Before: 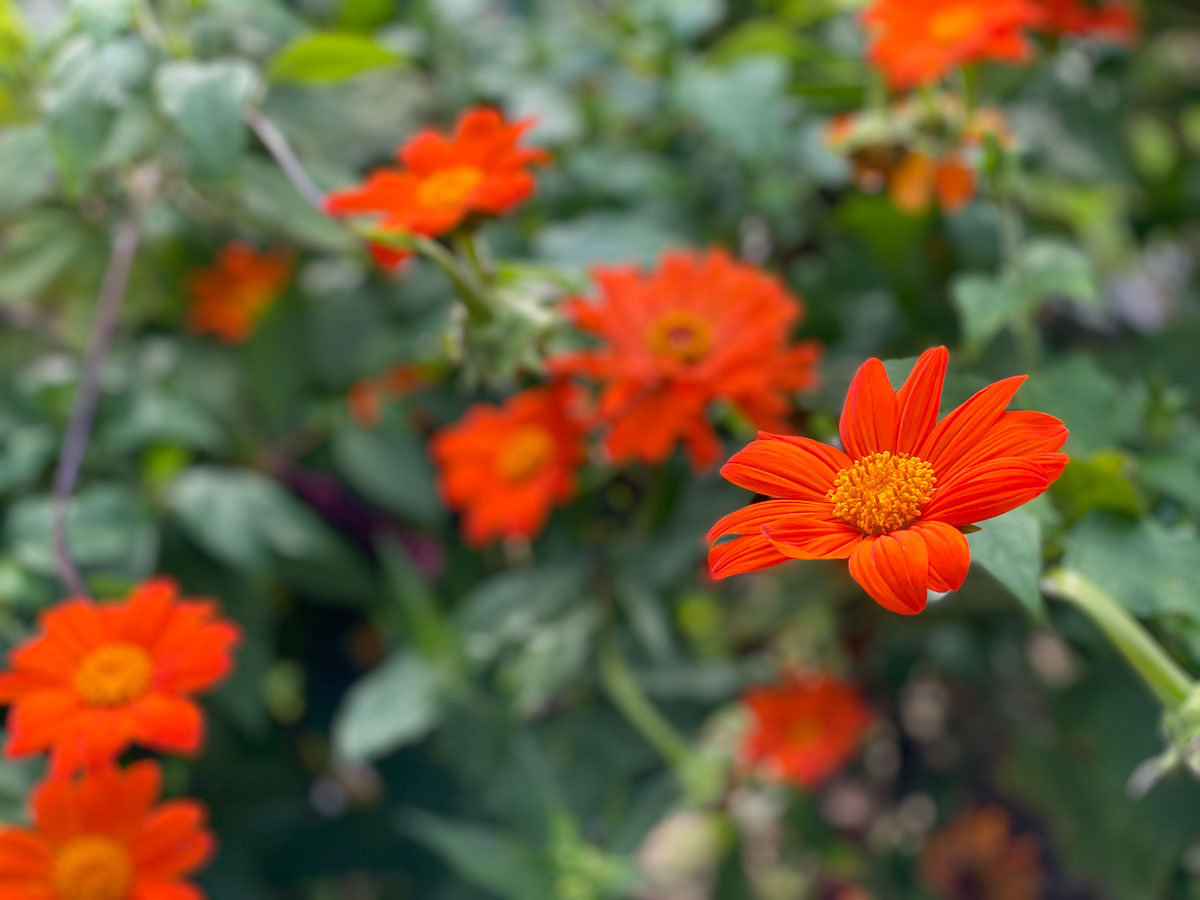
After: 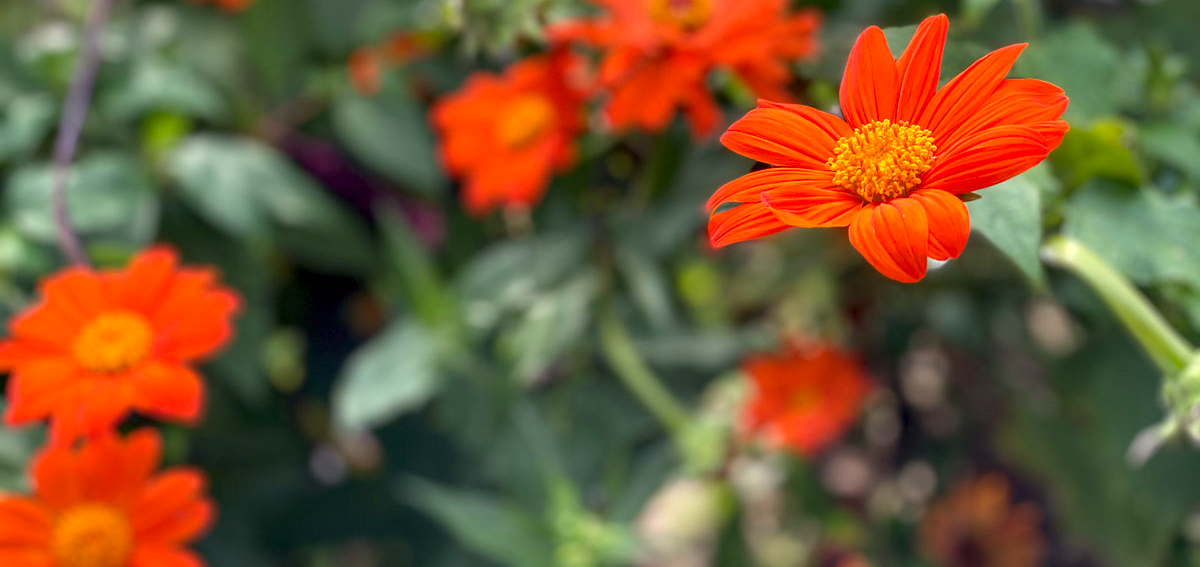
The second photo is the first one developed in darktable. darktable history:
exposure: exposure 0.294 EV, compensate exposure bias true, compensate highlight preservation false
local contrast: on, module defaults
color correction: highlights a* -0.888, highlights b* 4.44, shadows a* 3.68
crop and rotate: top 36.919%
